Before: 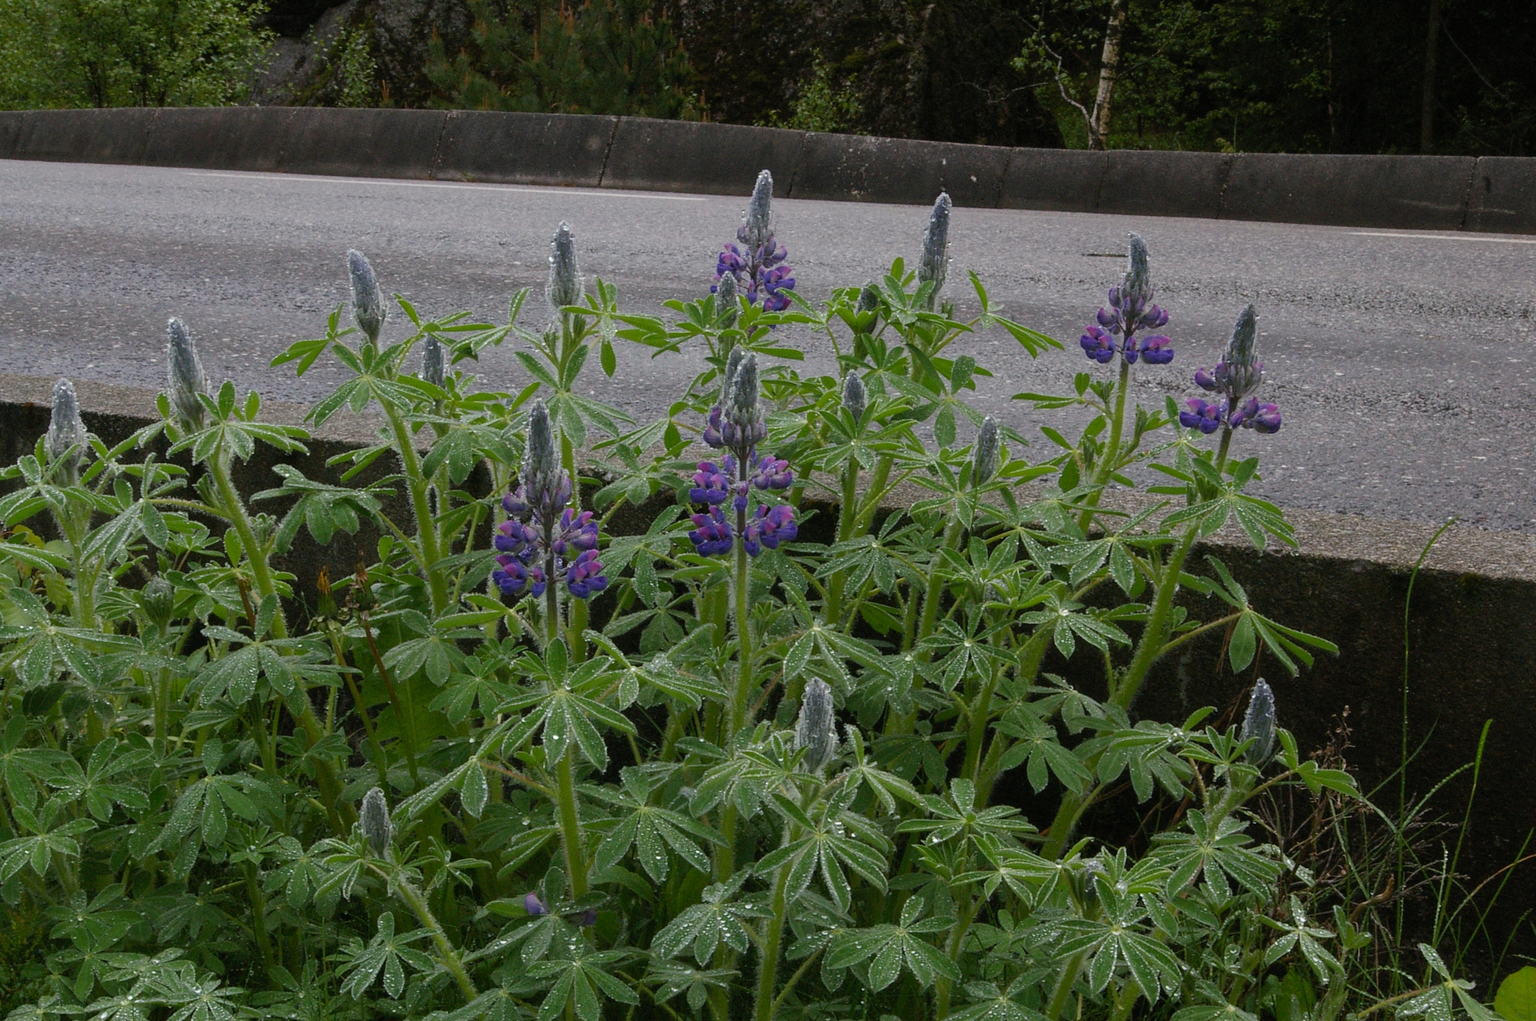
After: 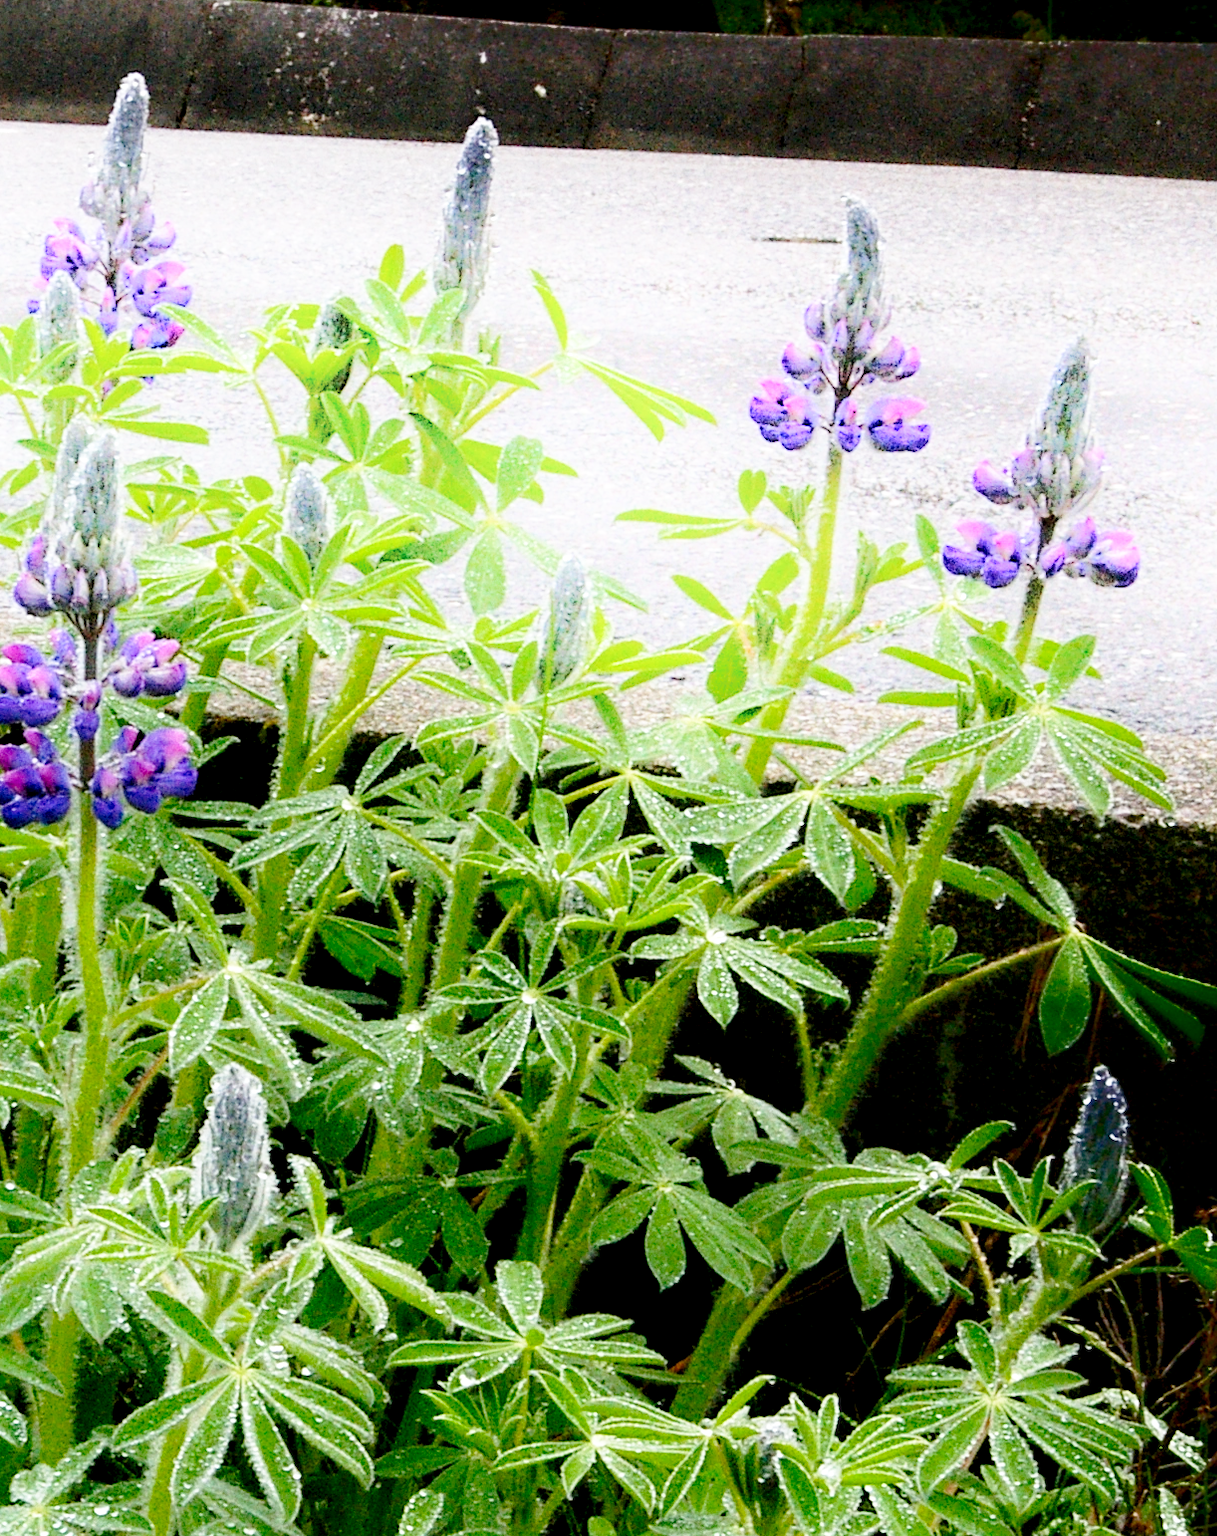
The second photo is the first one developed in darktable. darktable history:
shadows and highlights: shadows -89.45, highlights 89.55, shadows color adjustment 97.67%, soften with gaussian
exposure: black level correction 0.01, exposure 1 EV, compensate exposure bias true, compensate highlight preservation false
crop: left 45.366%, top 12.969%, right 13.989%, bottom 9.882%
base curve: curves: ch0 [(0, 0) (0.028, 0.03) (0.121, 0.232) (0.46, 0.748) (0.859, 0.968) (1, 1)], preserve colors none
